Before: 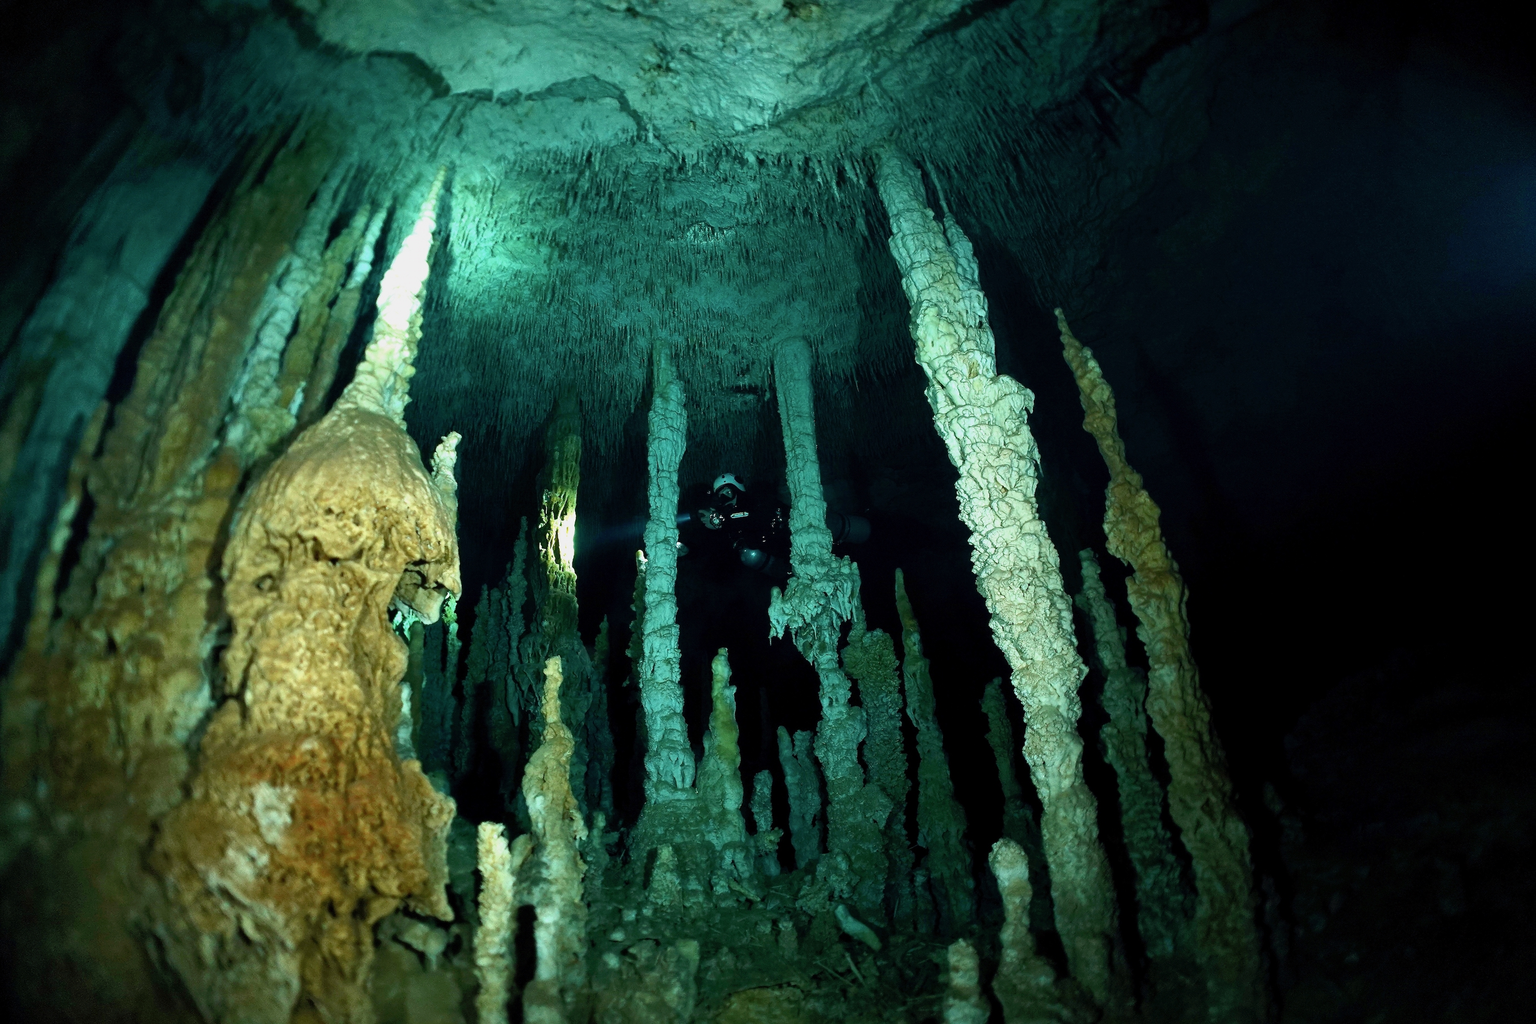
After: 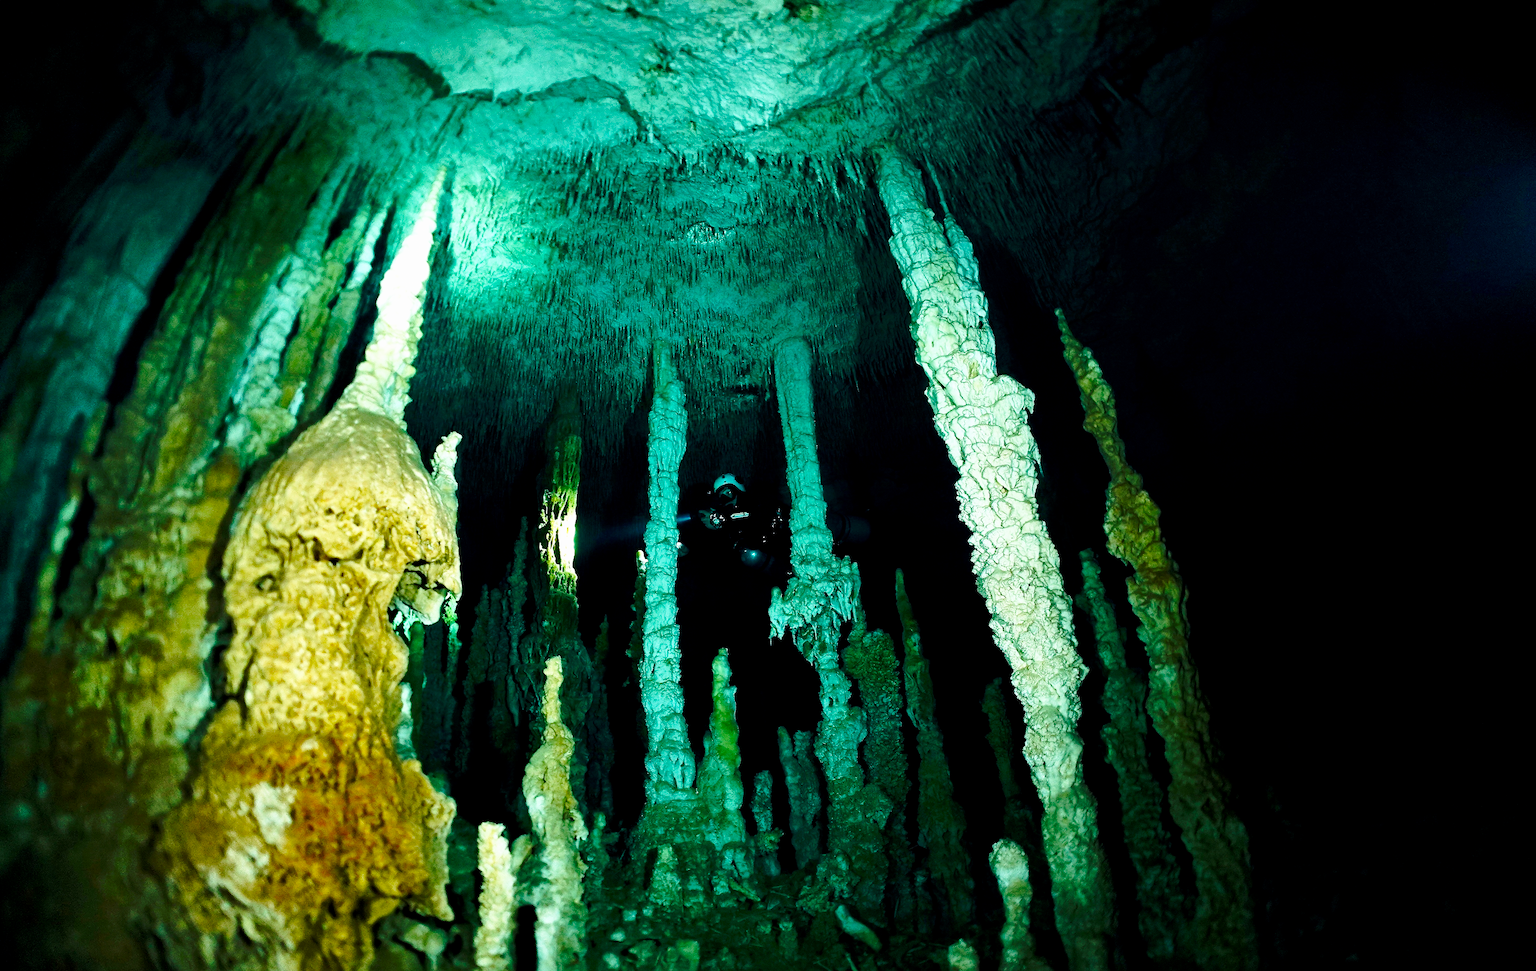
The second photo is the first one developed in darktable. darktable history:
base curve: curves: ch0 [(0, 0) (0.036, 0.037) (0.121, 0.228) (0.46, 0.76) (0.859, 0.983) (1, 1)], preserve colors none
color balance rgb: shadows lift › luminance -19.838%, perceptual saturation grading › global saturation 10.582%, global vibrance 20%
crop and rotate: top 0.006%, bottom 5.115%
